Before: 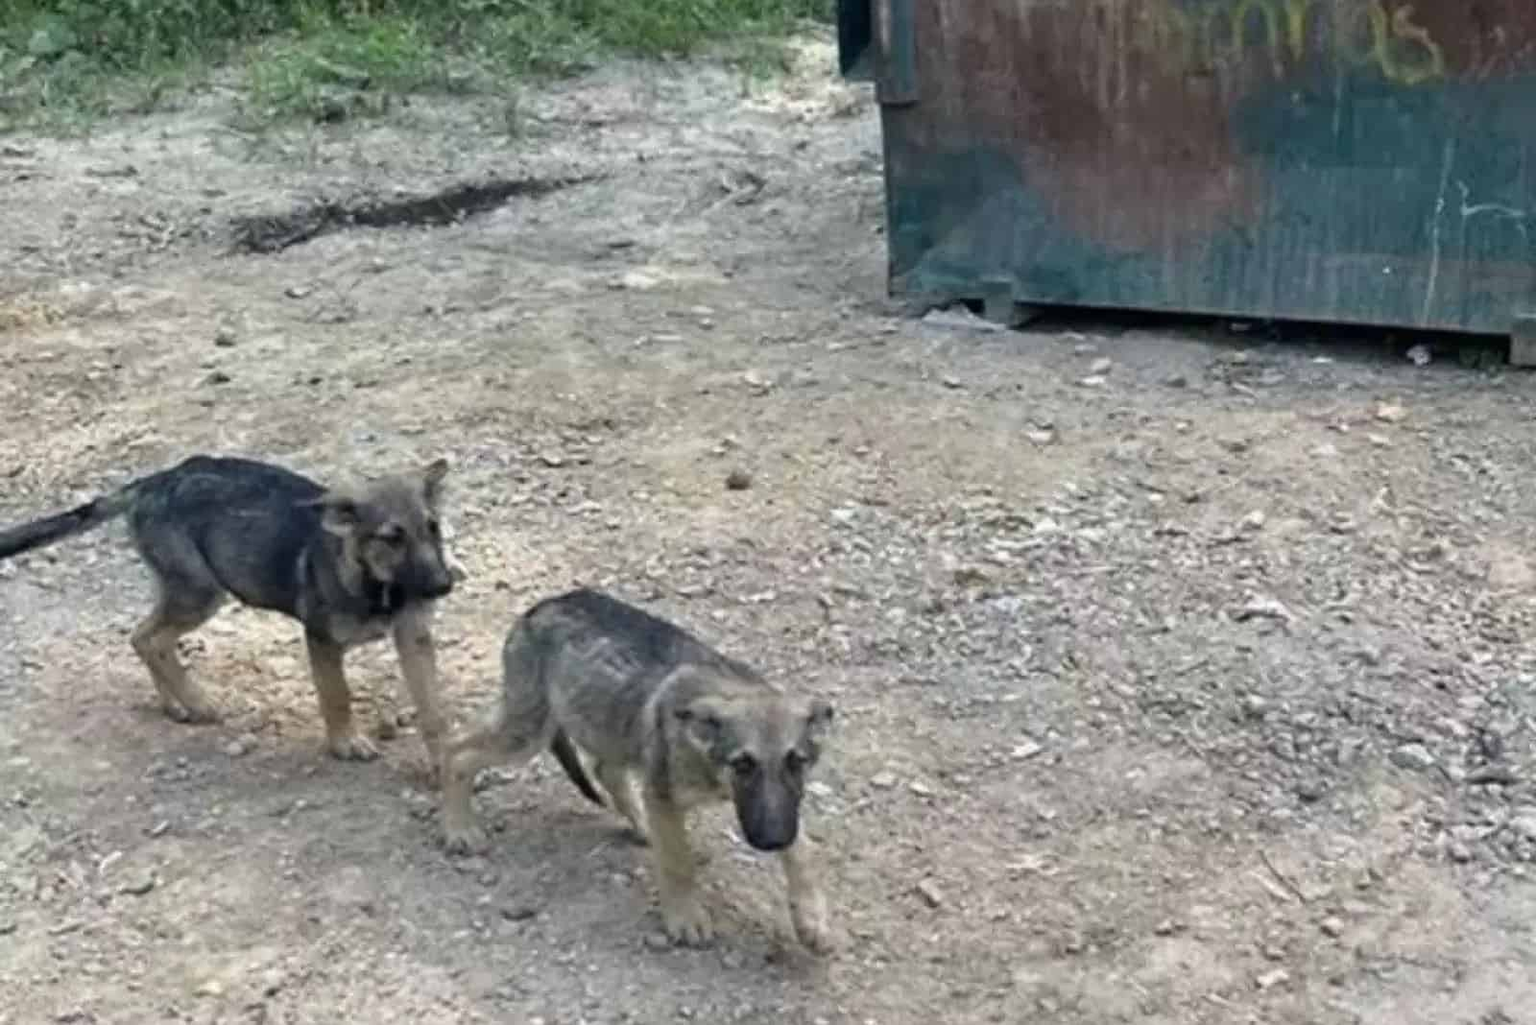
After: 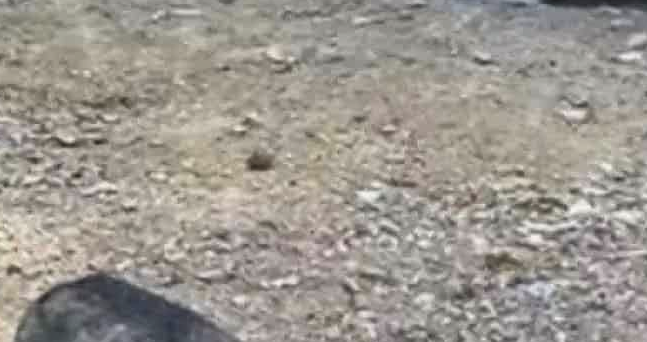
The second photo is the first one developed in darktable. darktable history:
tone curve: curves: ch1 [(0, 0) (0.214, 0.291) (0.372, 0.44) (0.463, 0.476) (0.498, 0.502) (0.521, 0.531) (1, 1)]; ch2 [(0, 0) (0.456, 0.447) (0.5, 0.5) (0.547, 0.557) (0.592, 0.57) (0.631, 0.602) (1, 1)], color space Lab, independent channels
crop: left 31.823%, top 31.925%, right 27.687%, bottom 36.019%
exposure: black level correction -0.012, exposure -0.195 EV, compensate highlight preservation false
local contrast: detail 114%
shadows and highlights: shadows 11.06, white point adjustment 1.26, soften with gaussian
